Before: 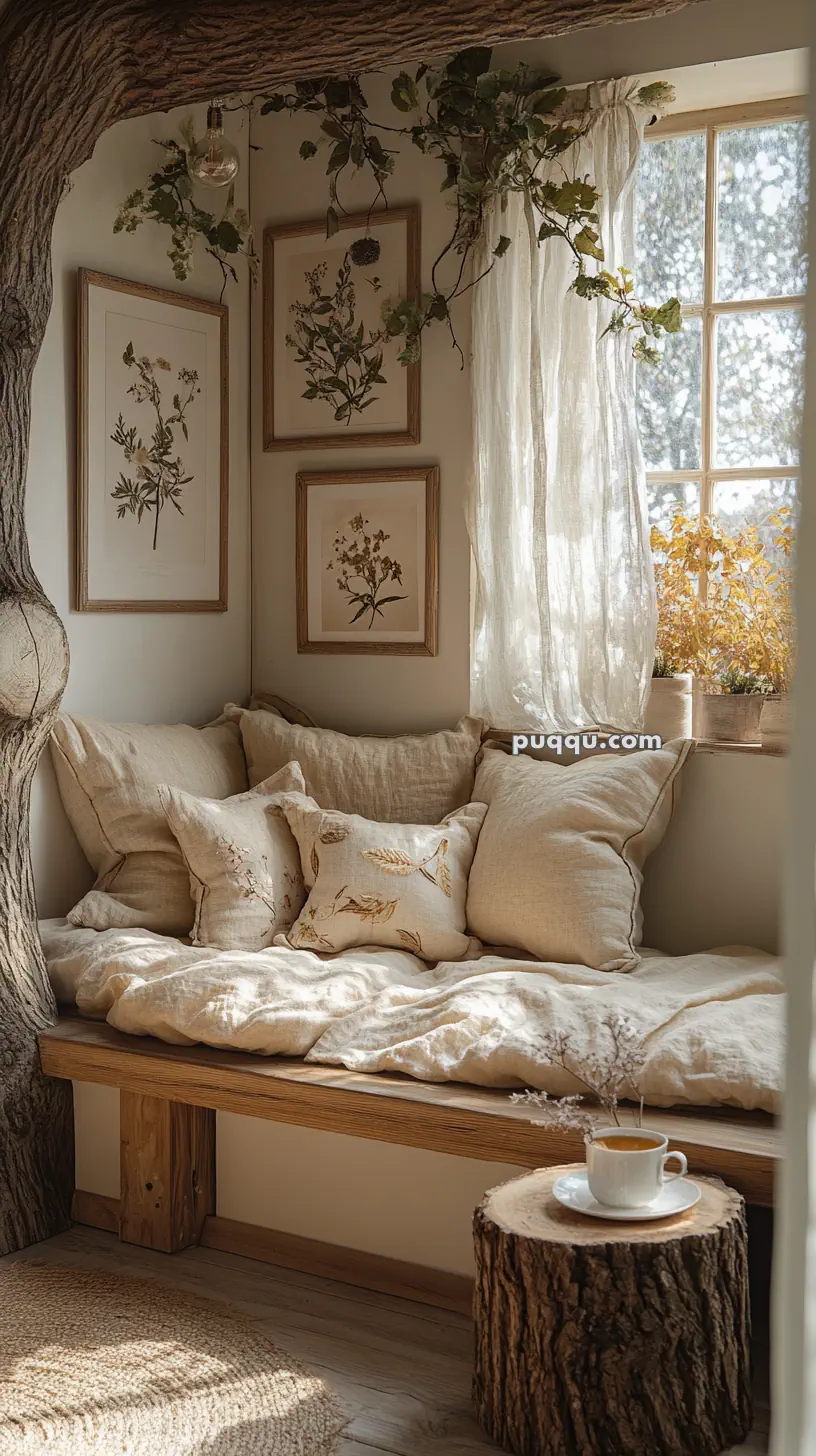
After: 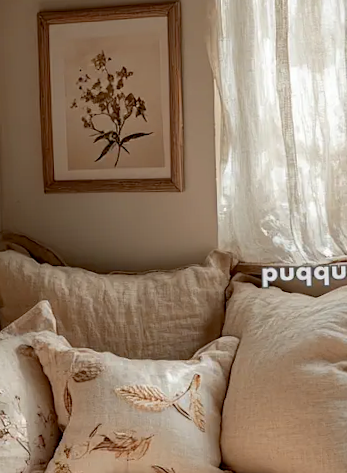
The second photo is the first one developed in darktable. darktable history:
crop: left 31.751%, top 32.172%, right 27.8%, bottom 35.83%
color zones: curves: ch1 [(0, 0.469) (0.072, 0.457) (0.243, 0.494) (0.429, 0.5) (0.571, 0.5) (0.714, 0.5) (0.857, 0.5) (1, 0.469)]; ch2 [(0, 0.499) (0.143, 0.467) (0.242, 0.436) (0.429, 0.493) (0.571, 0.5) (0.714, 0.5) (0.857, 0.5) (1, 0.499)]
rotate and perspective: rotation -1.75°, automatic cropping off
exposure: black level correction 0.01, exposure 0.014 EV, compensate highlight preservation false
